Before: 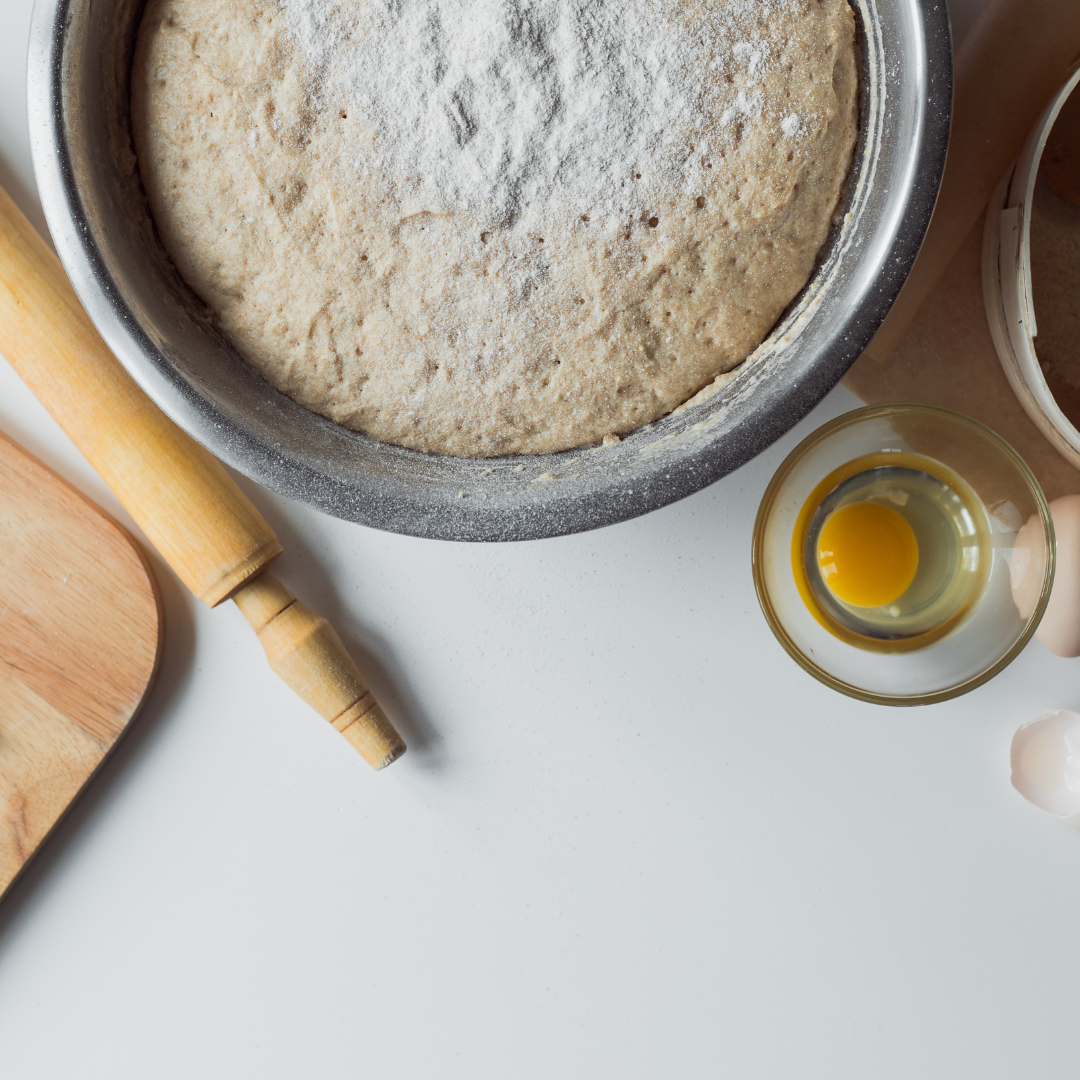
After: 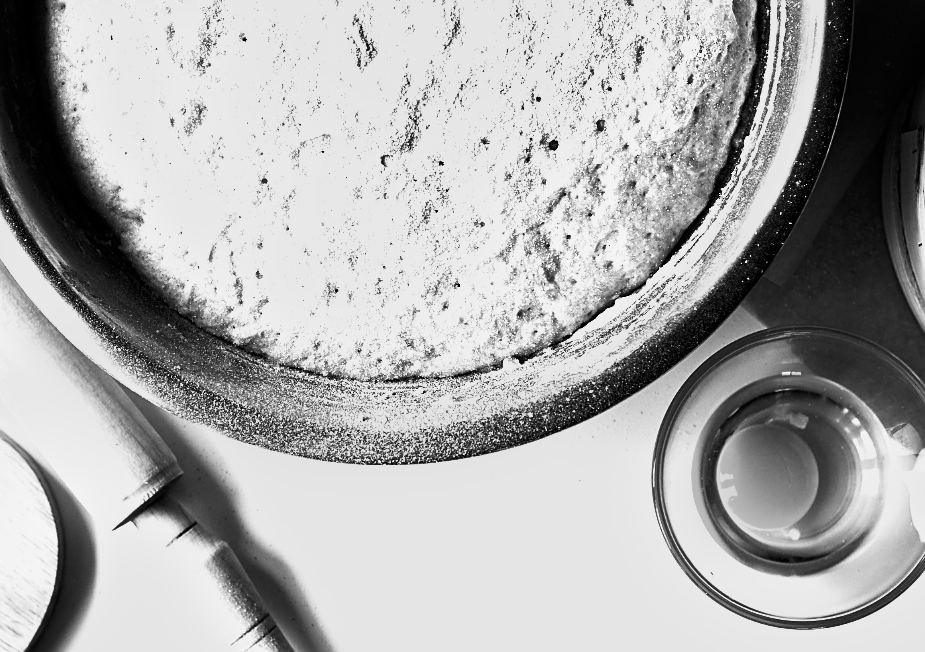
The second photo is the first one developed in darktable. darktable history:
tone curve: curves: ch0 [(0, 0) (0.003, 0) (0.011, 0) (0.025, 0) (0.044, 0.001) (0.069, 0.003) (0.1, 0.003) (0.136, 0.006) (0.177, 0.014) (0.224, 0.056) (0.277, 0.128) (0.335, 0.218) (0.399, 0.346) (0.468, 0.512) (0.543, 0.713) (0.623, 0.898) (0.709, 0.987) (0.801, 0.99) (0.898, 0.99) (1, 1)], preserve colors none
monochrome: a 26.22, b 42.67, size 0.8
crop and rotate: left 9.345%, top 7.22%, right 4.982%, bottom 32.331%
sharpen: on, module defaults
